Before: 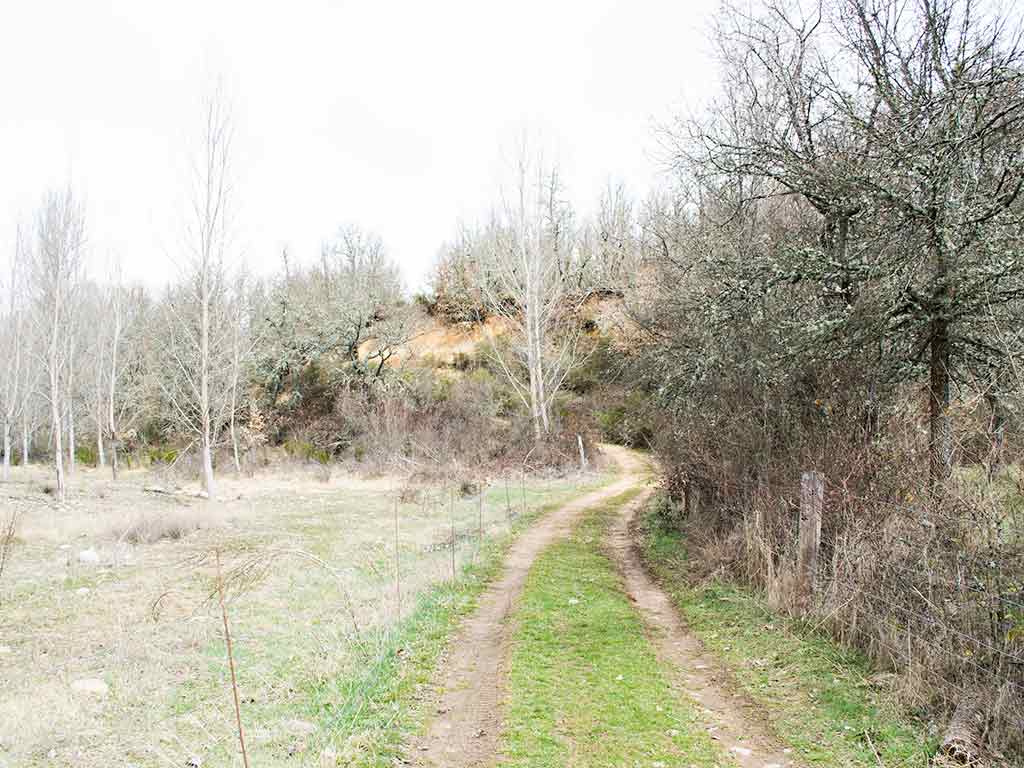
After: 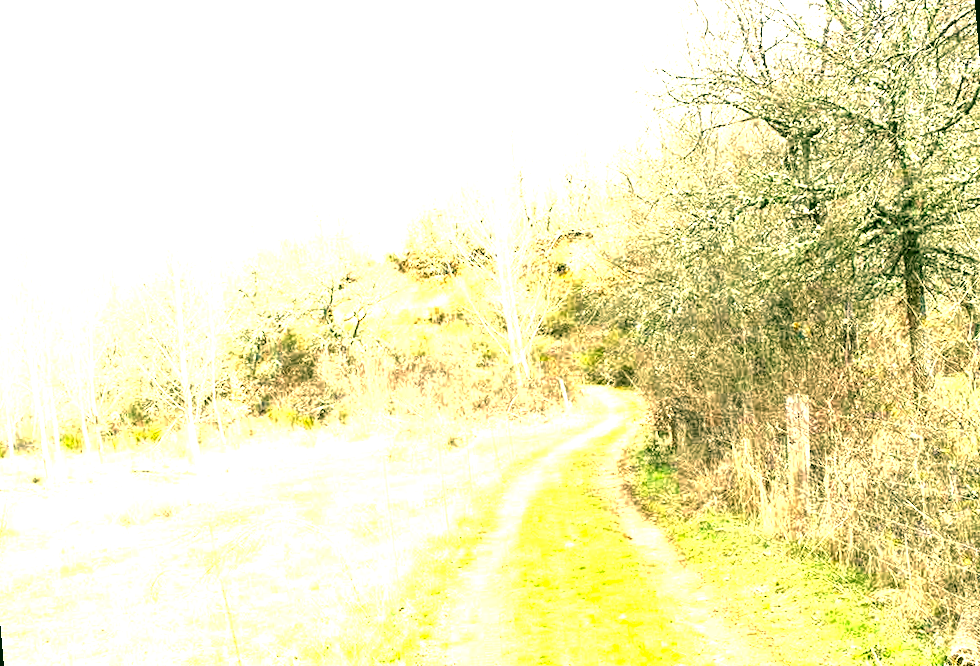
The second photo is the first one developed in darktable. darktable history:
local contrast: highlights 99%, shadows 86%, detail 160%, midtone range 0.2
color correction: highlights a* 5.62, highlights b* 33.57, shadows a* -25.86, shadows b* 4.02
exposure: black level correction 0.001, exposure 1.84 EV, compensate highlight preservation false
rotate and perspective: rotation -5°, crop left 0.05, crop right 0.952, crop top 0.11, crop bottom 0.89
